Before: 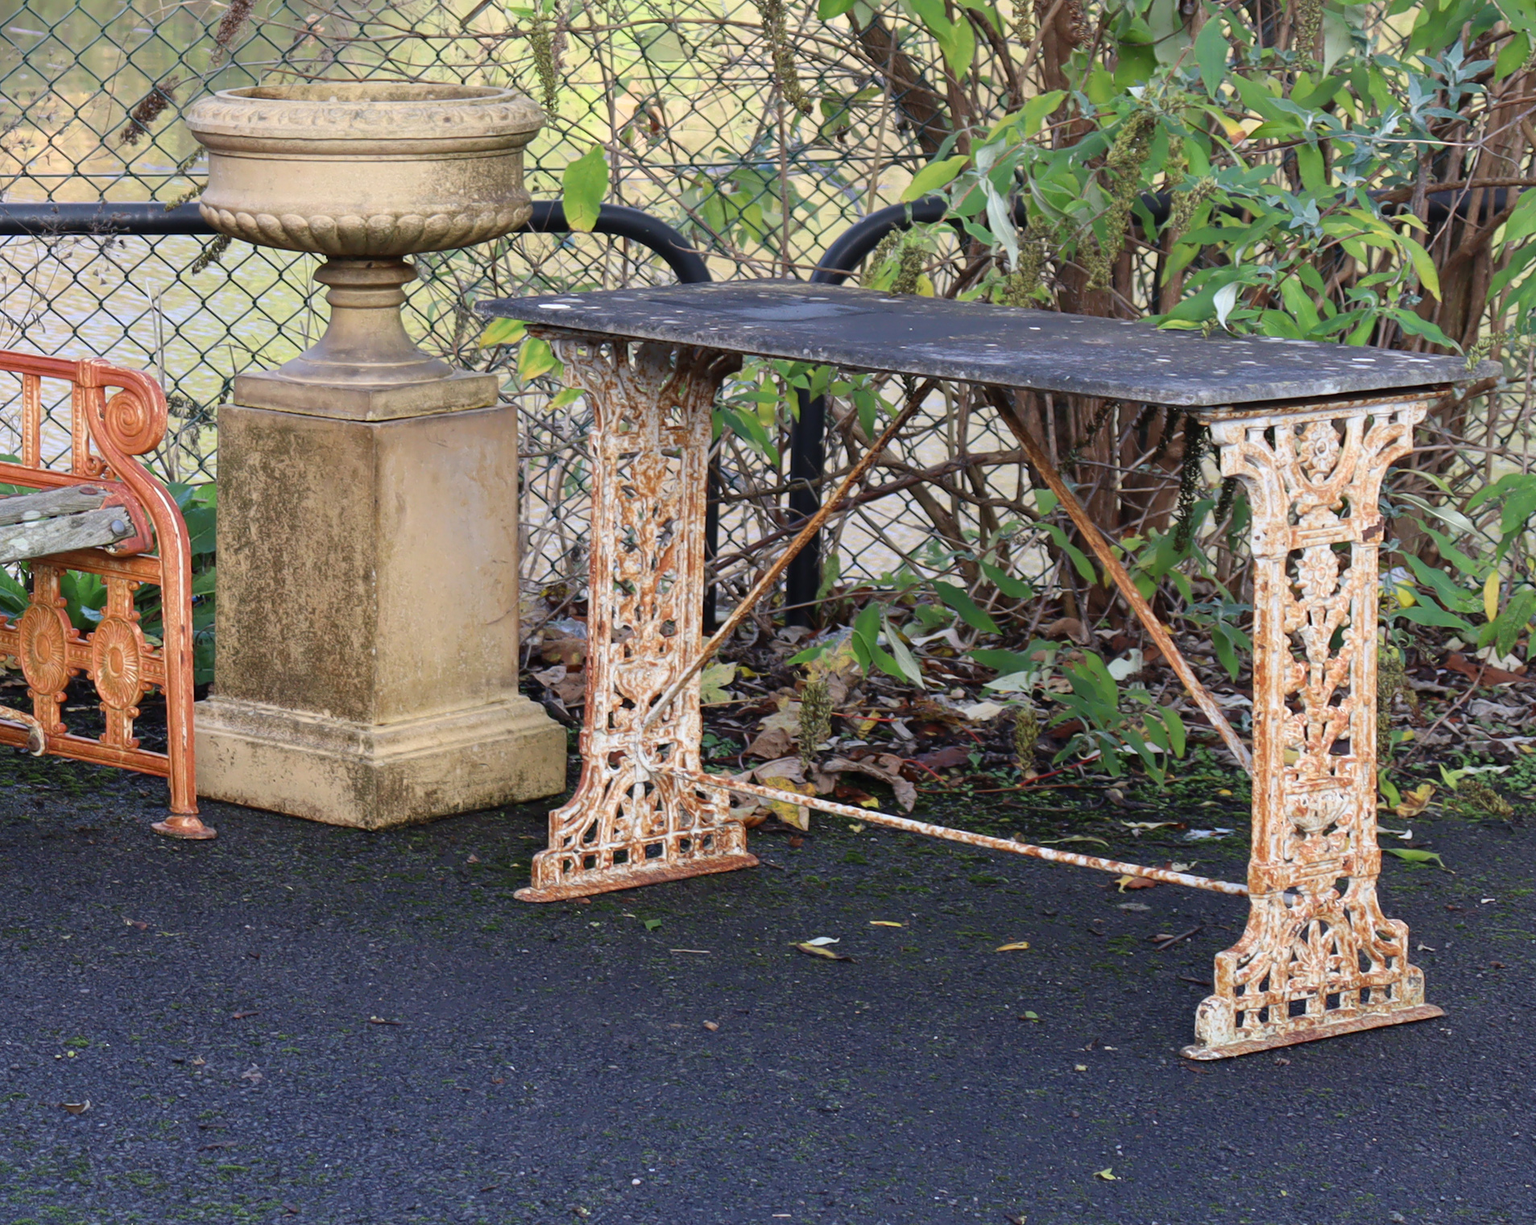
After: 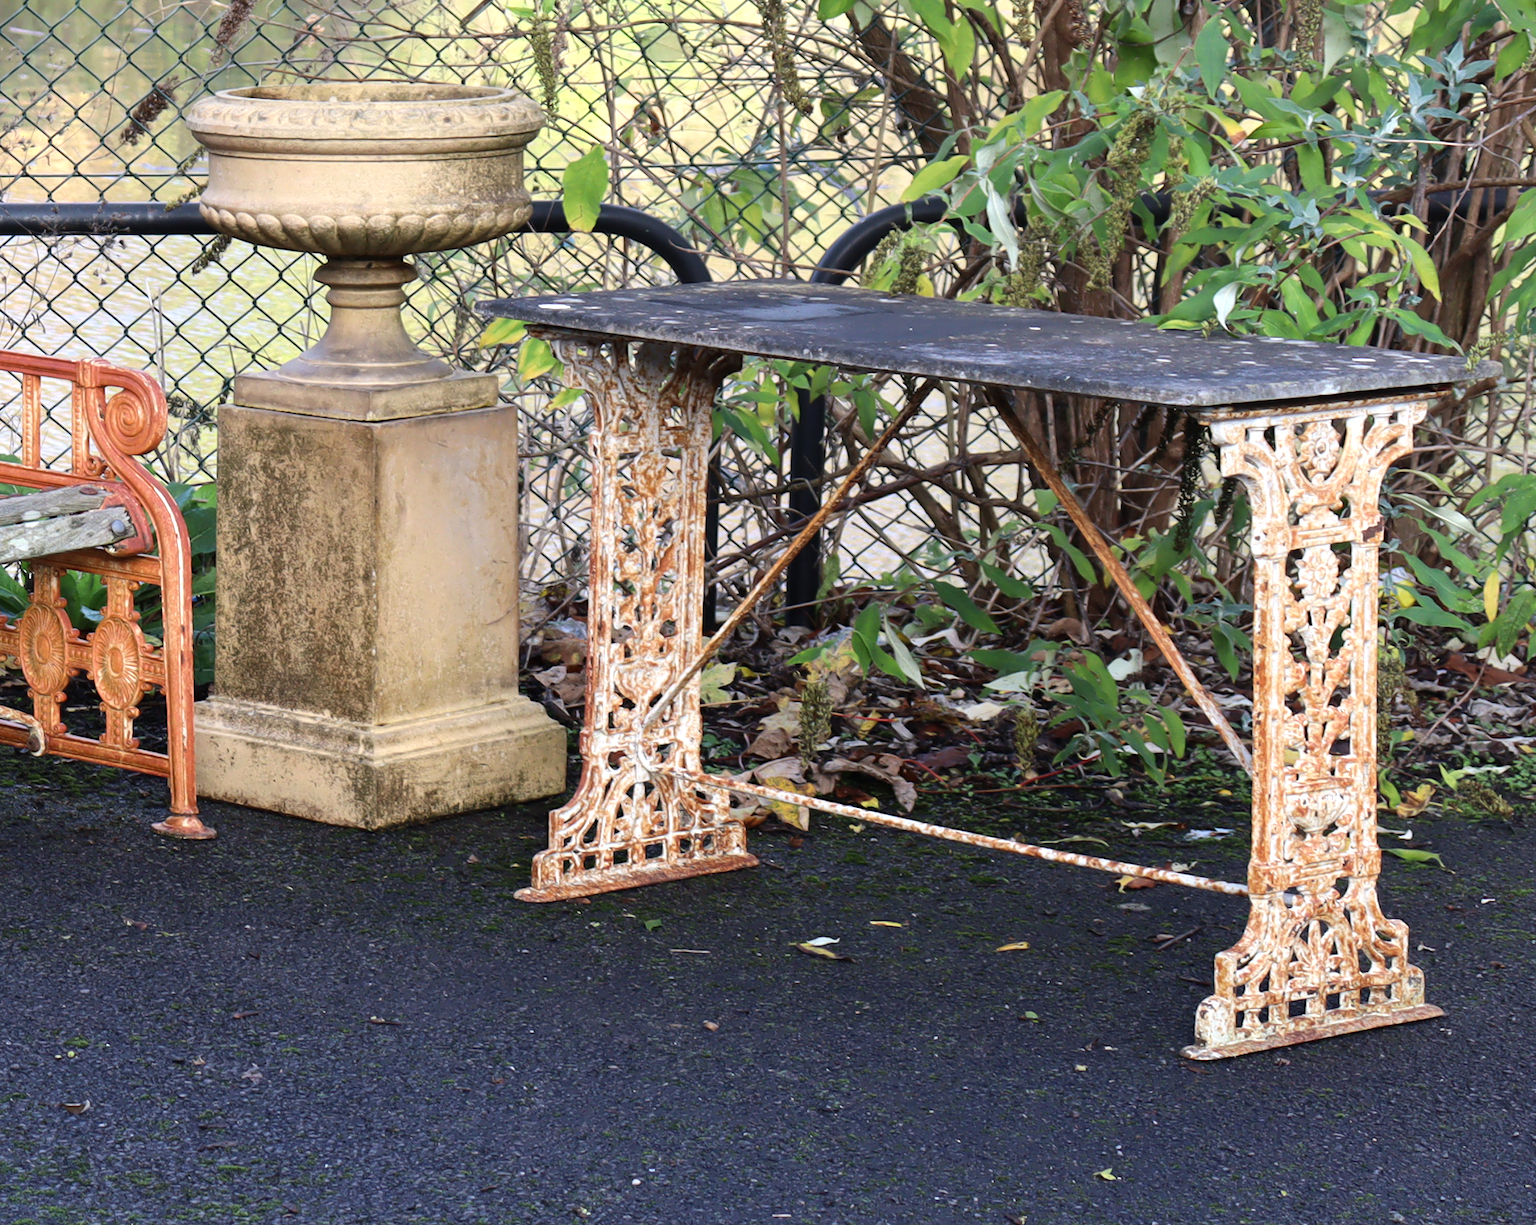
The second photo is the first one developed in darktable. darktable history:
tone equalizer: -8 EV -0.426 EV, -7 EV -0.359 EV, -6 EV -0.35 EV, -5 EV -0.208 EV, -3 EV 0.239 EV, -2 EV 0.329 EV, -1 EV 0.392 EV, +0 EV 0.424 EV, edges refinement/feathering 500, mask exposure compensation -1.57 EV, preserve details no
